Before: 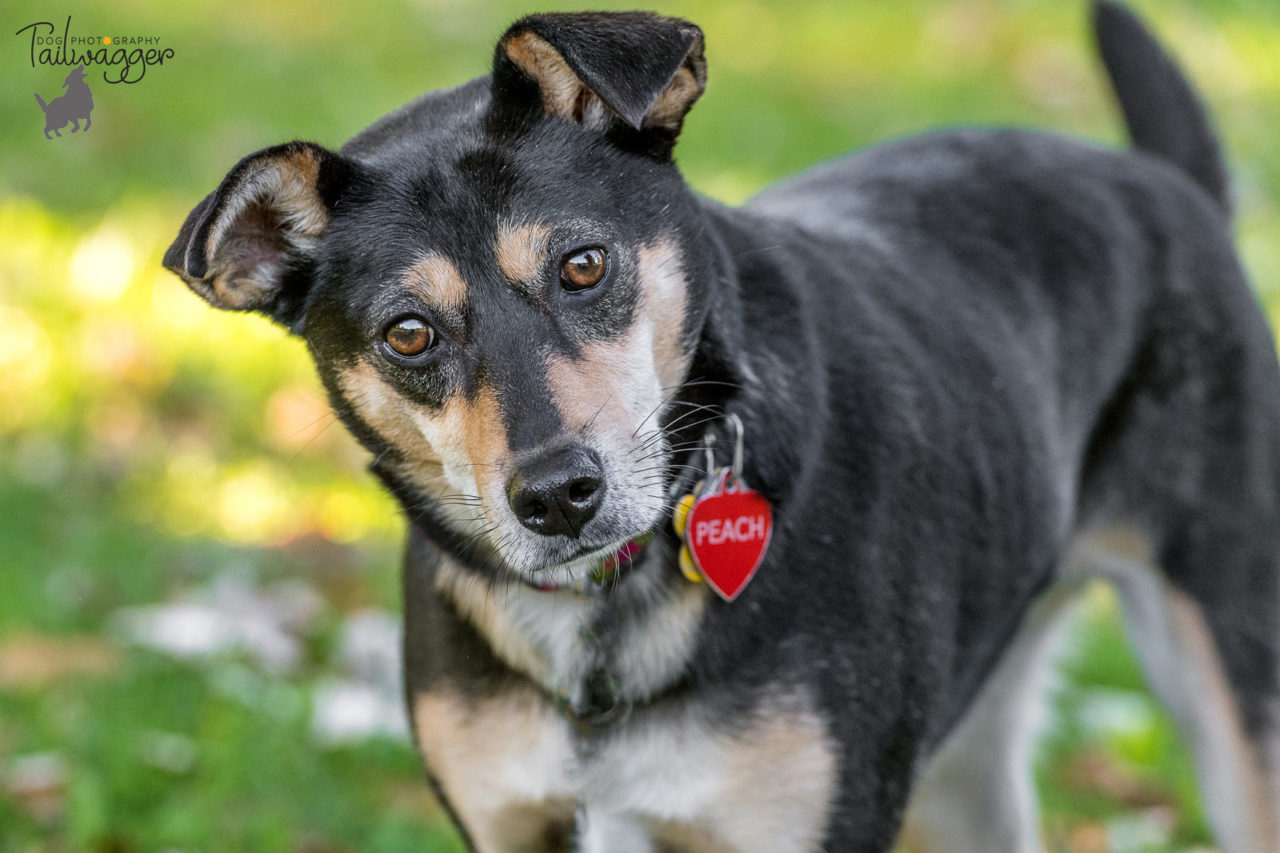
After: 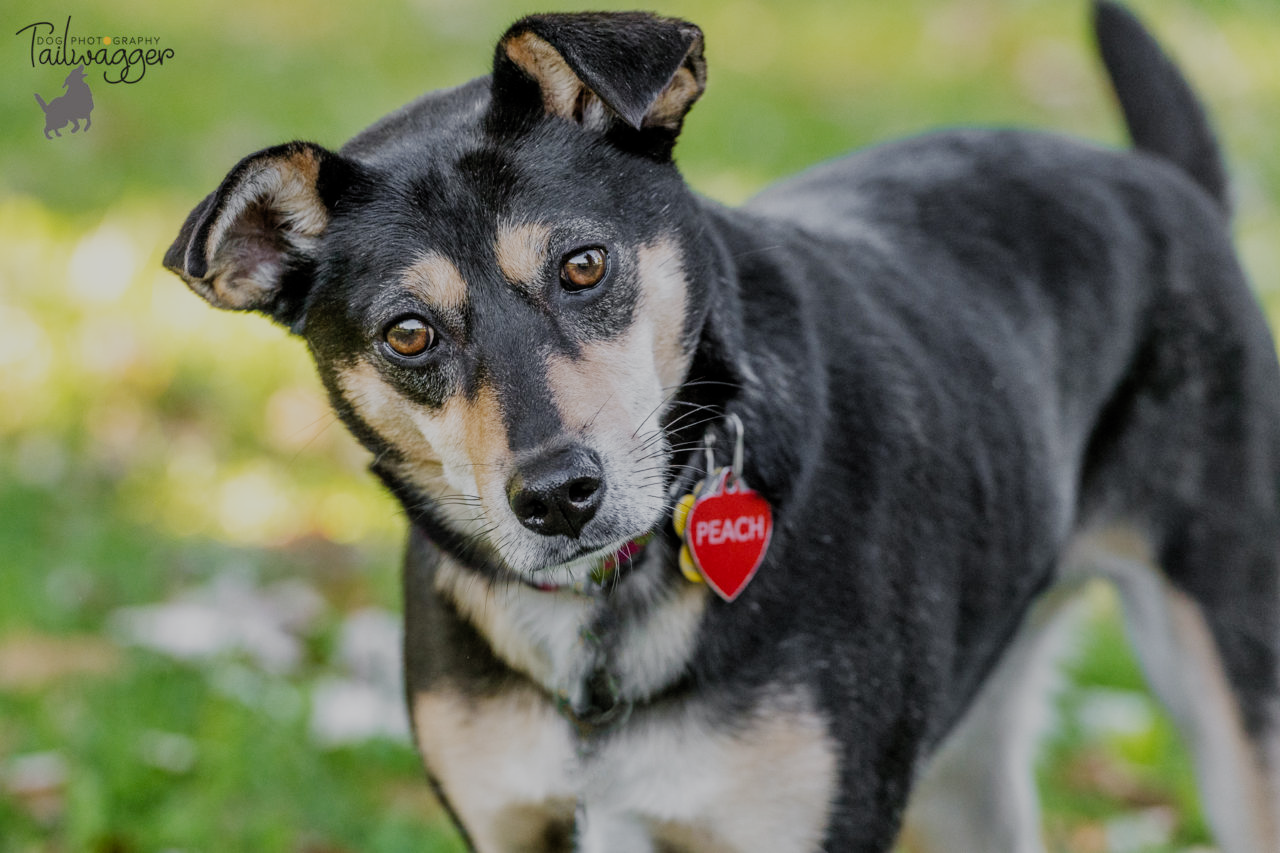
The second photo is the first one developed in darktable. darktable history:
filmic rgb: black relative exposure -7.65 EV, white relative exposure 4.56 EV, threshold 5.95 EV, hardness 3.61, preserve chrominance no, color science v5 (2021), contrast in shadows safe, contrast in highlights safe, enable highlight reconstruction true
